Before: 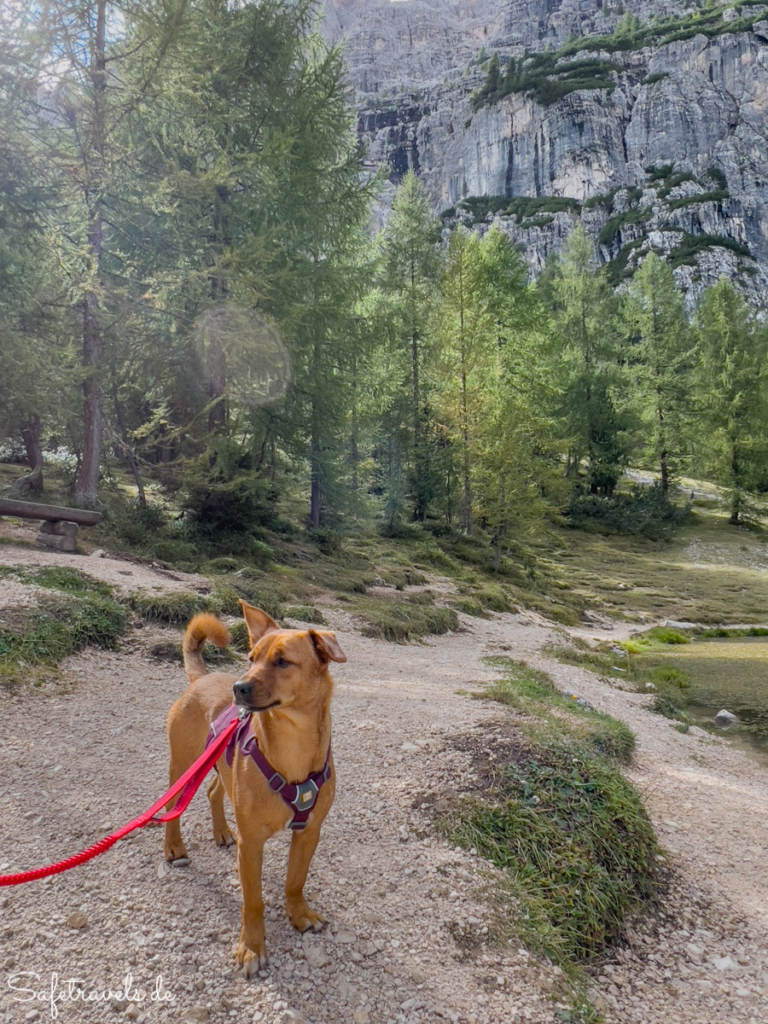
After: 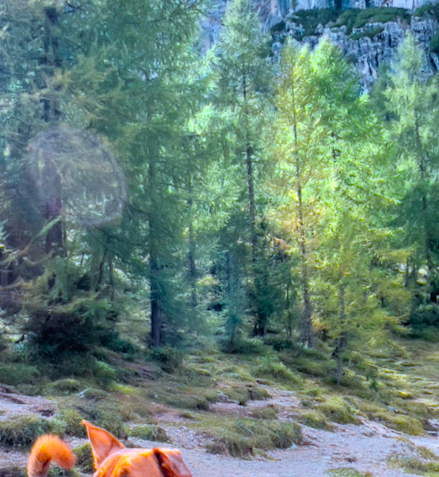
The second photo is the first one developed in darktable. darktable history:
color calibration: output R [1.422, -0.35, -0.252, 0], output G [-0.238, 1.259, -0.084, 0], output B [-0.081, -0.196, 1.58, 0], output brightness [0.49, 0.671, -0.57, 0], illuminant same as pipeline (D50), adaptation none (bypass), saturation algorithm version 1 (2020)
white balance: red 0.98, blue 1.034
crop: left 20.932%, top 15.471%, right 21.848%, bottom 34.081%
rotate and perspective: rotation -2°, crop left 0.022, crop right 0.978, crop top 0.049, crop bottom 0.951
